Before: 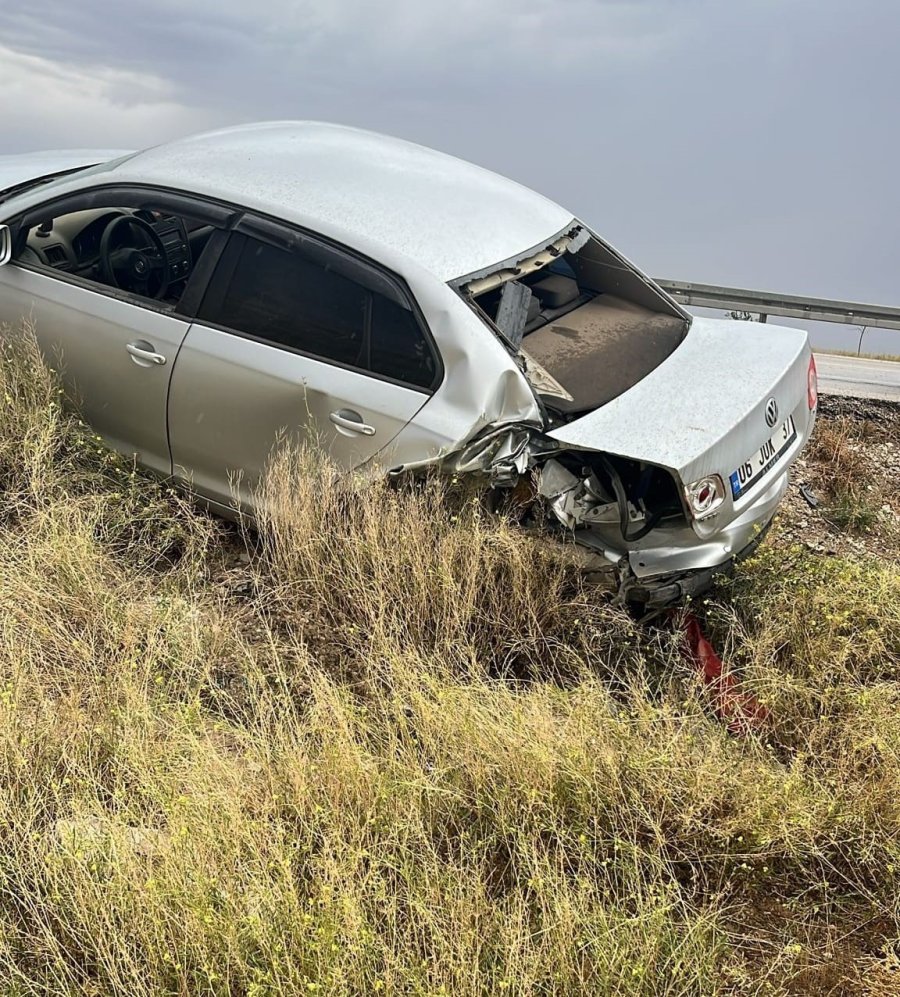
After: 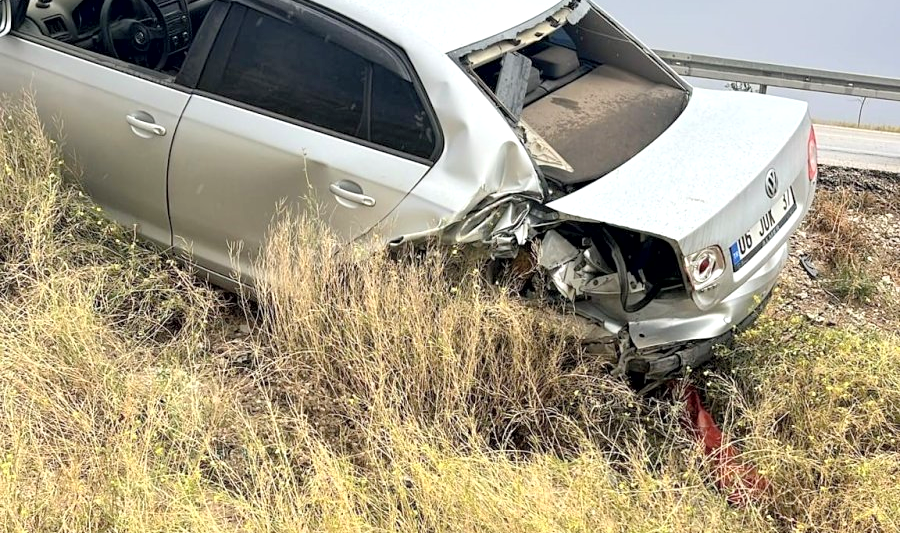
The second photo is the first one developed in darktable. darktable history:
contrast brightness saturation: brightness 0.15
crop and rotate: top 23.043%, bottom 23.437%
exposure: black level correction 0.003, exposure 0.383 EV, compensate highlight preservation false
